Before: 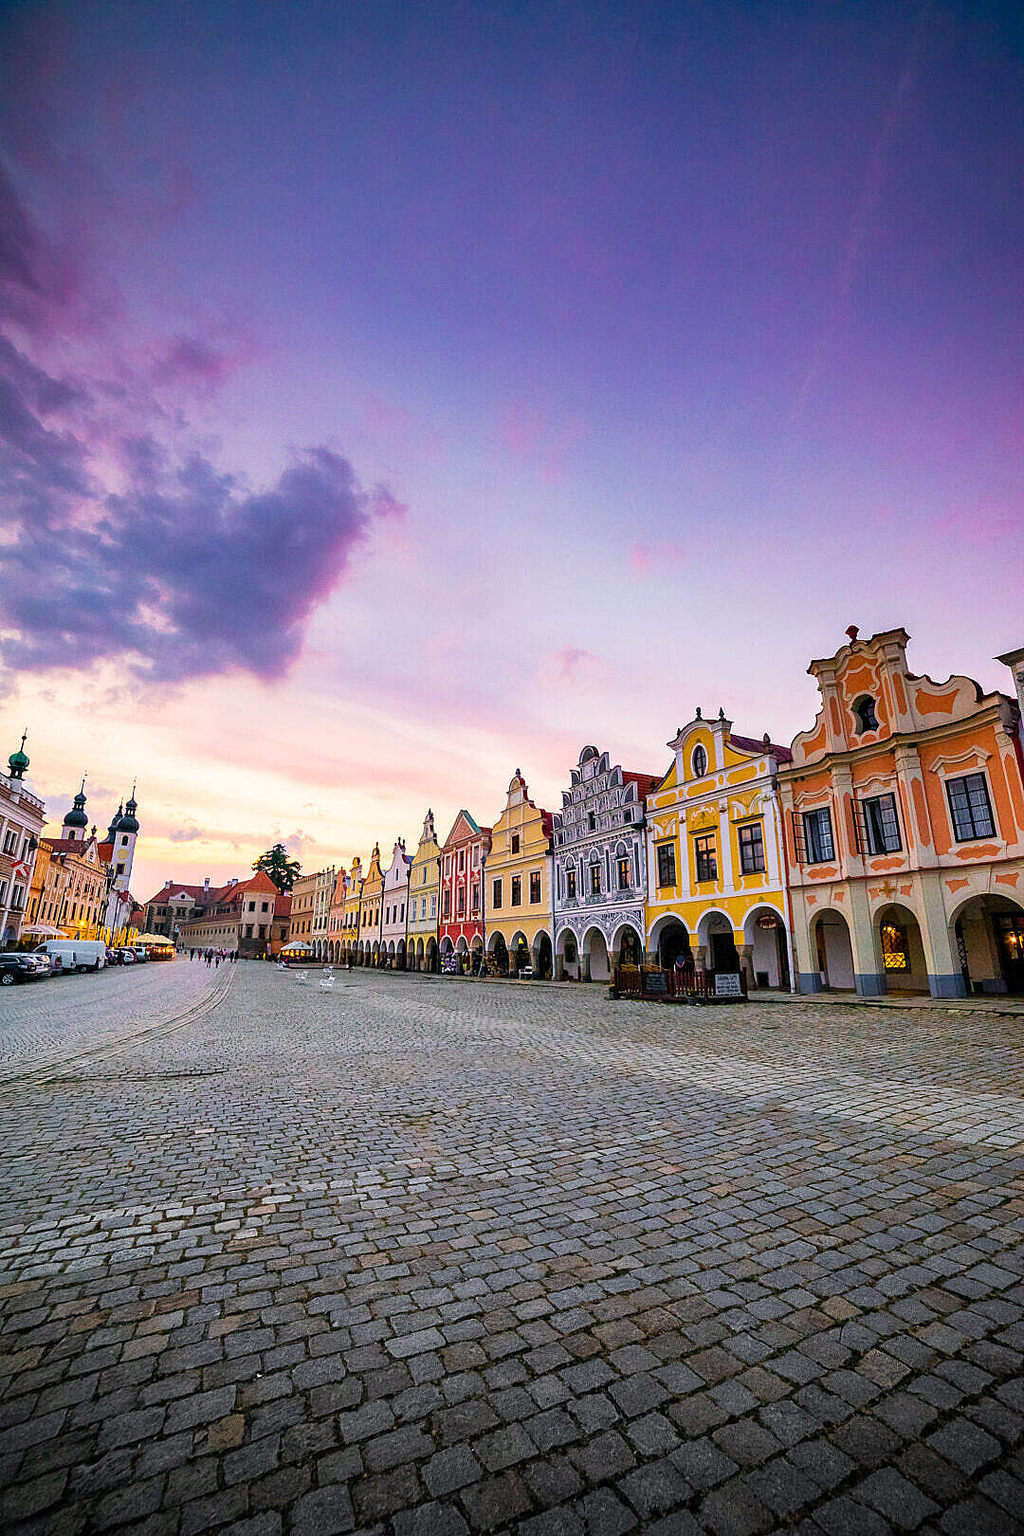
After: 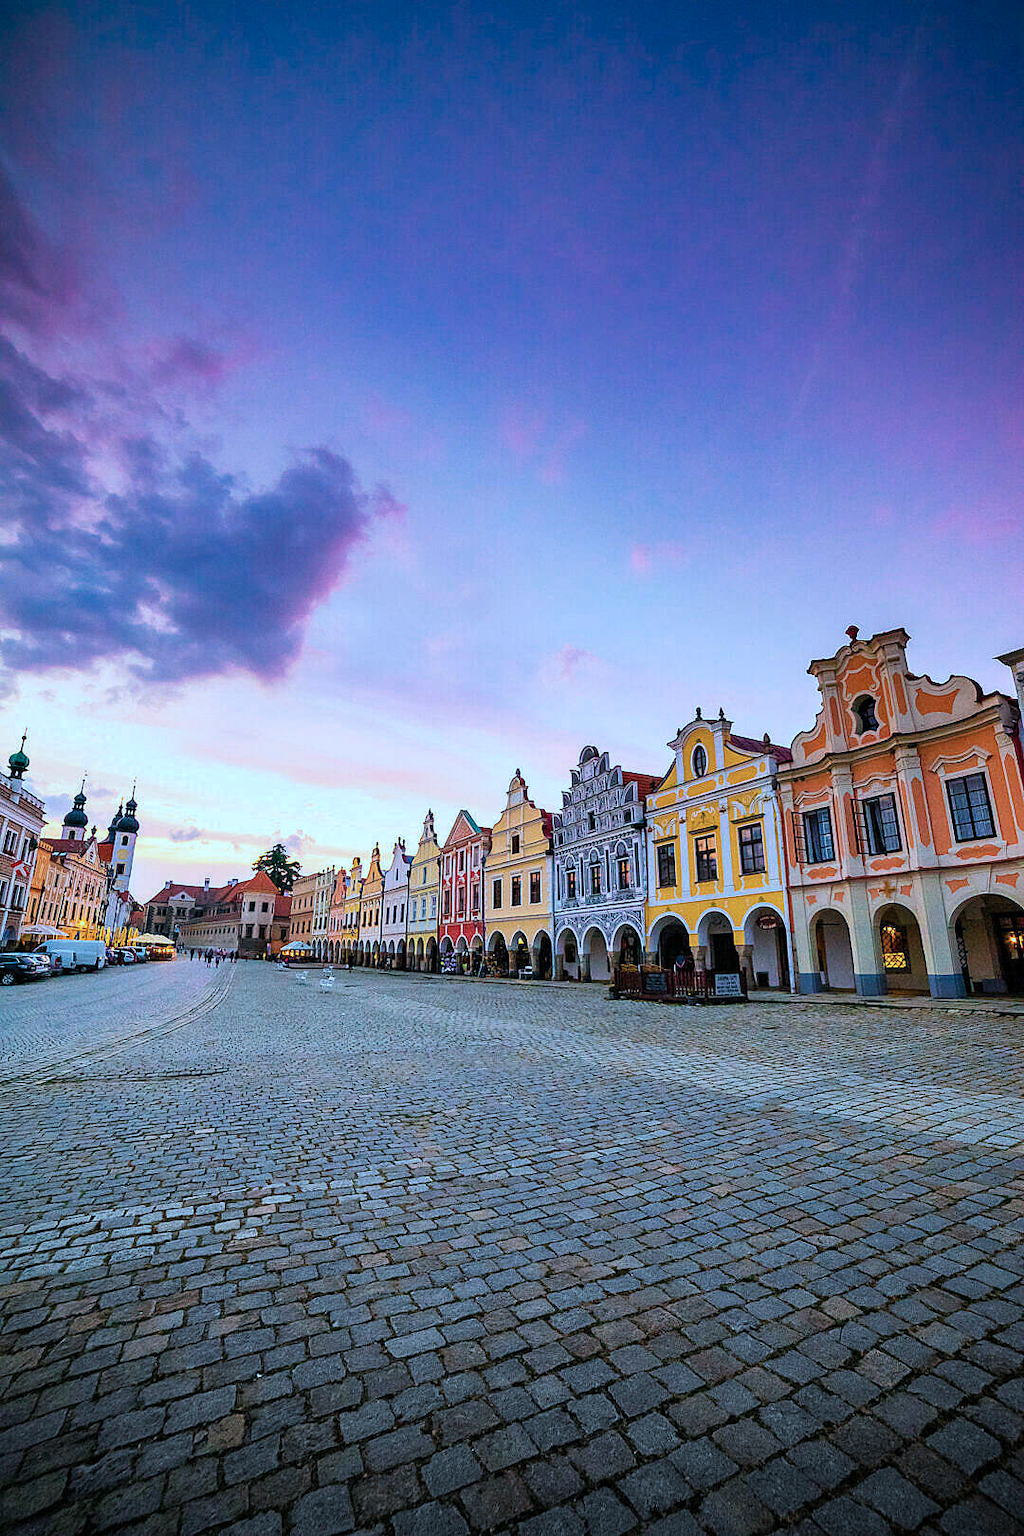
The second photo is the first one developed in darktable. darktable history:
color correction: highlights a* -9.53, highlights b* -22.64
color zones: curves: ch0 [(0, 0.5) (0.143, 0.5) (0.286, 0.5) (0.429, 0.5) (0.62, 0.489) (0.714, 0.445) (0.844, 0.496) (1, 0.5)]; ch1 [(0, 0.5) (0.143, 0.5) (0.286, 0.5) (0.429, 0.5) (0.571, 0.5) (0.714, 0.523) (0.857, 0.5) (1, 0.5)]
